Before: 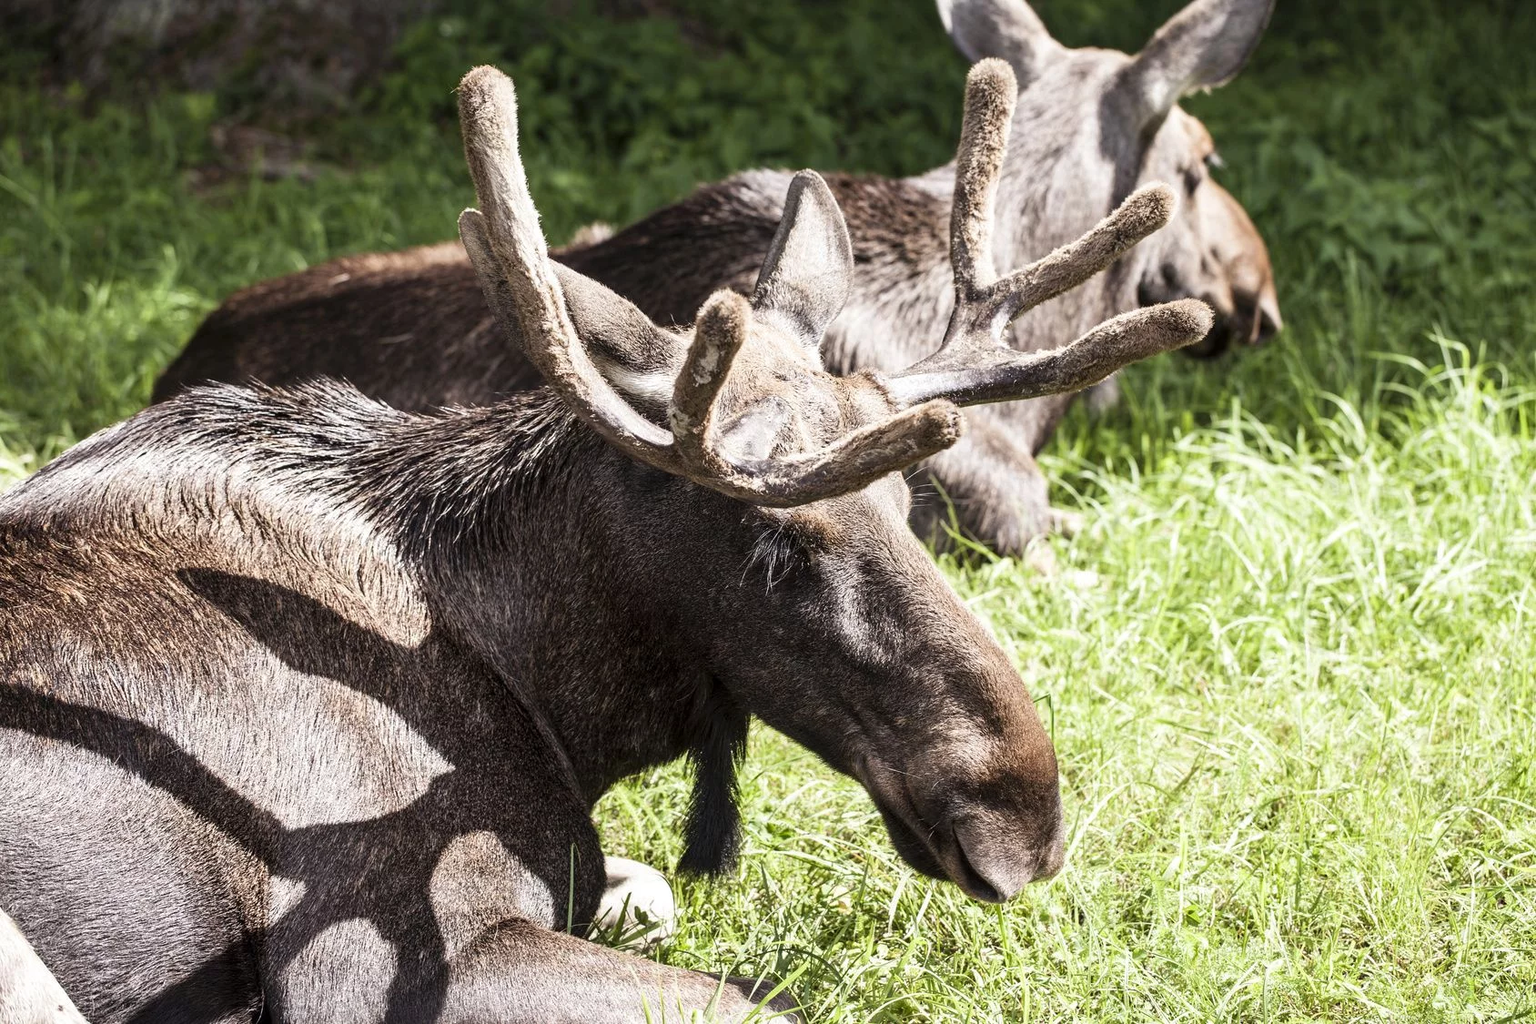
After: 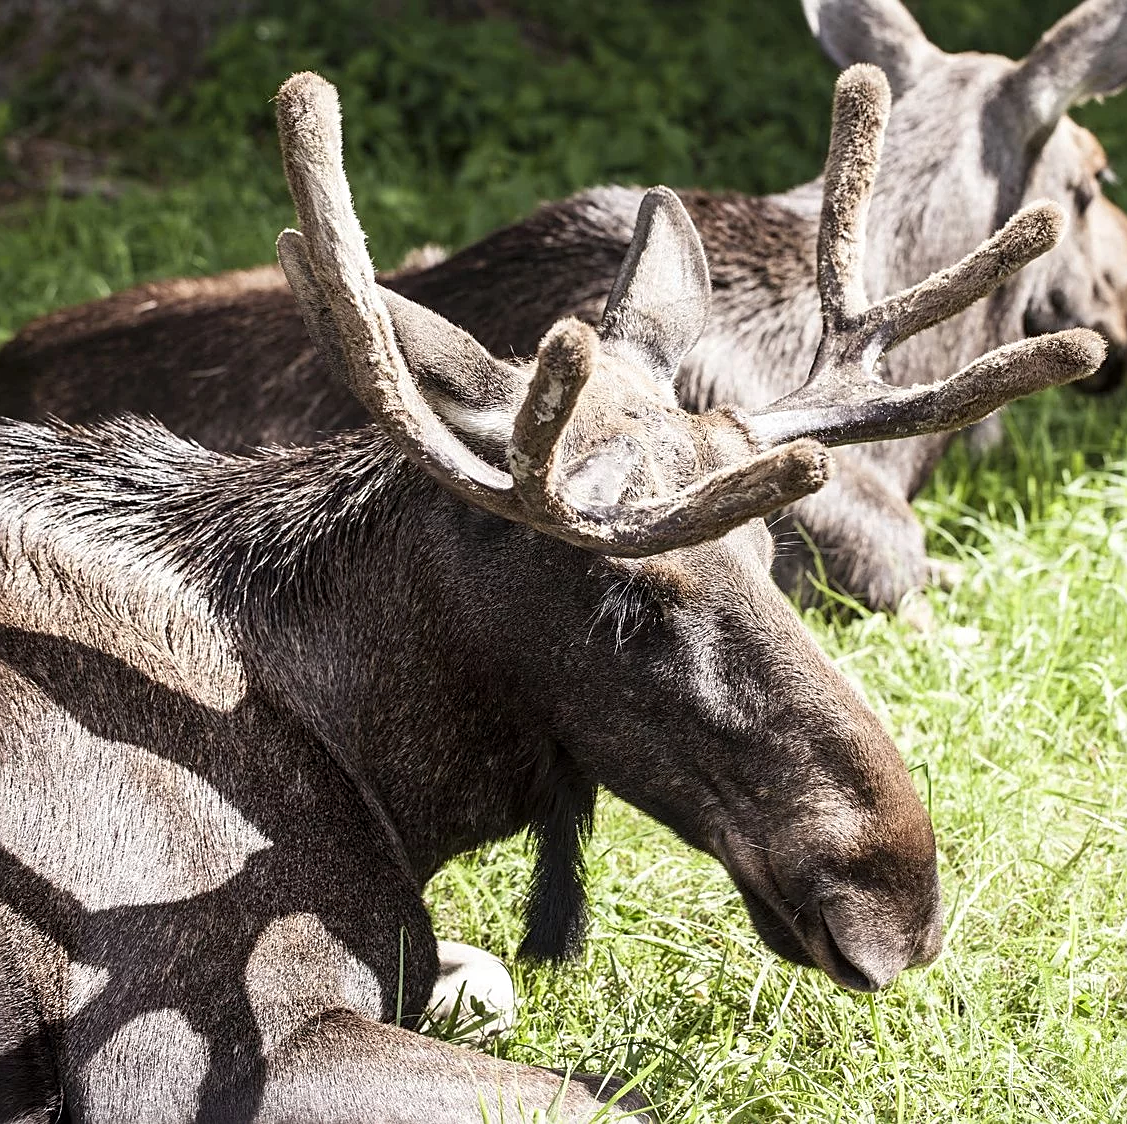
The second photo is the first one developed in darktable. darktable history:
crop and rotate: left 13.477%, right 19.751%
sharpen: on, module defaults
